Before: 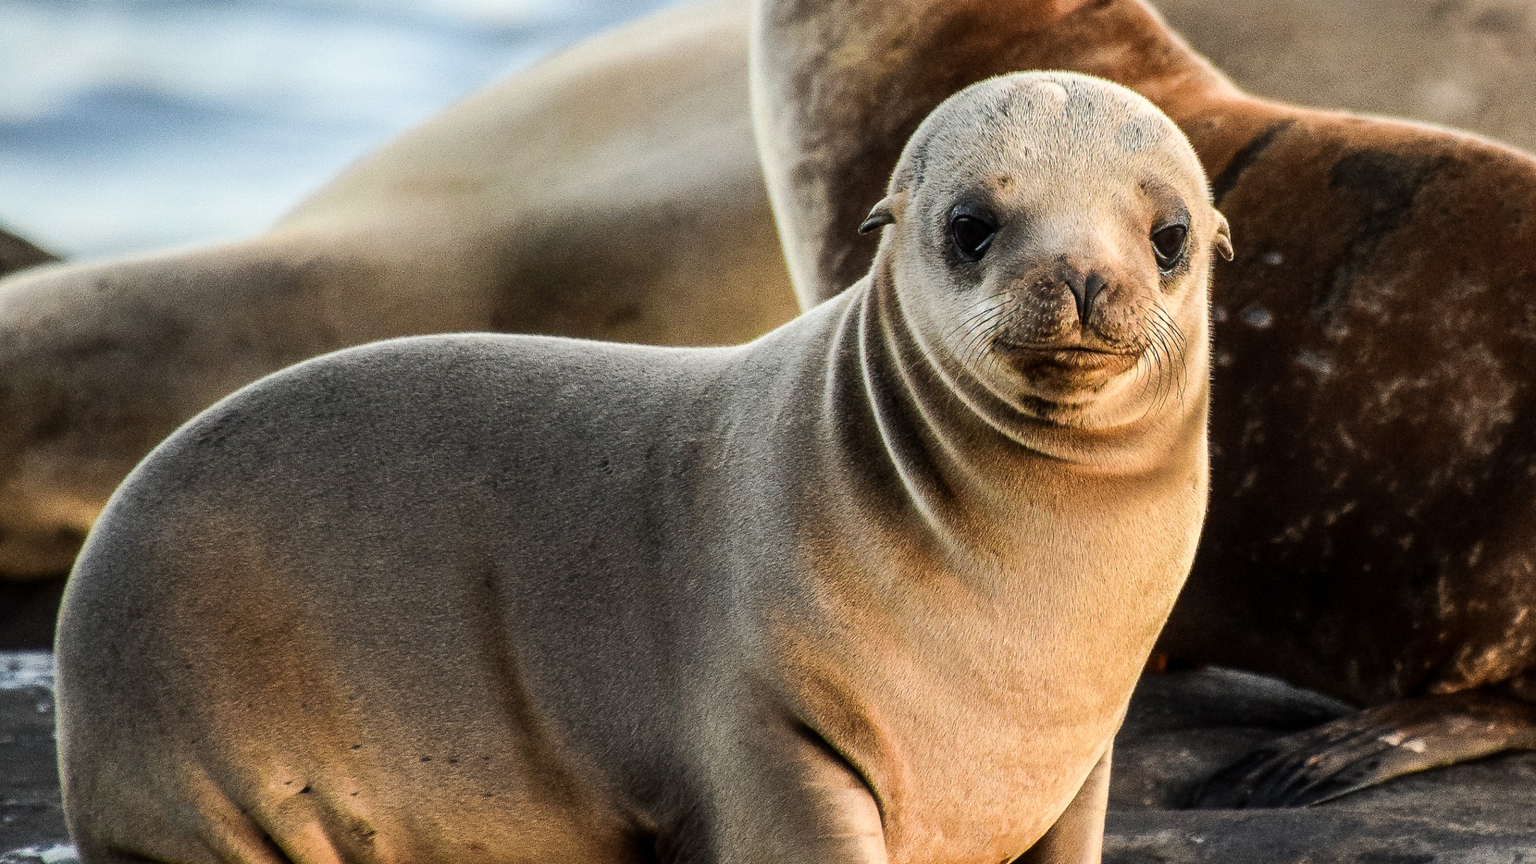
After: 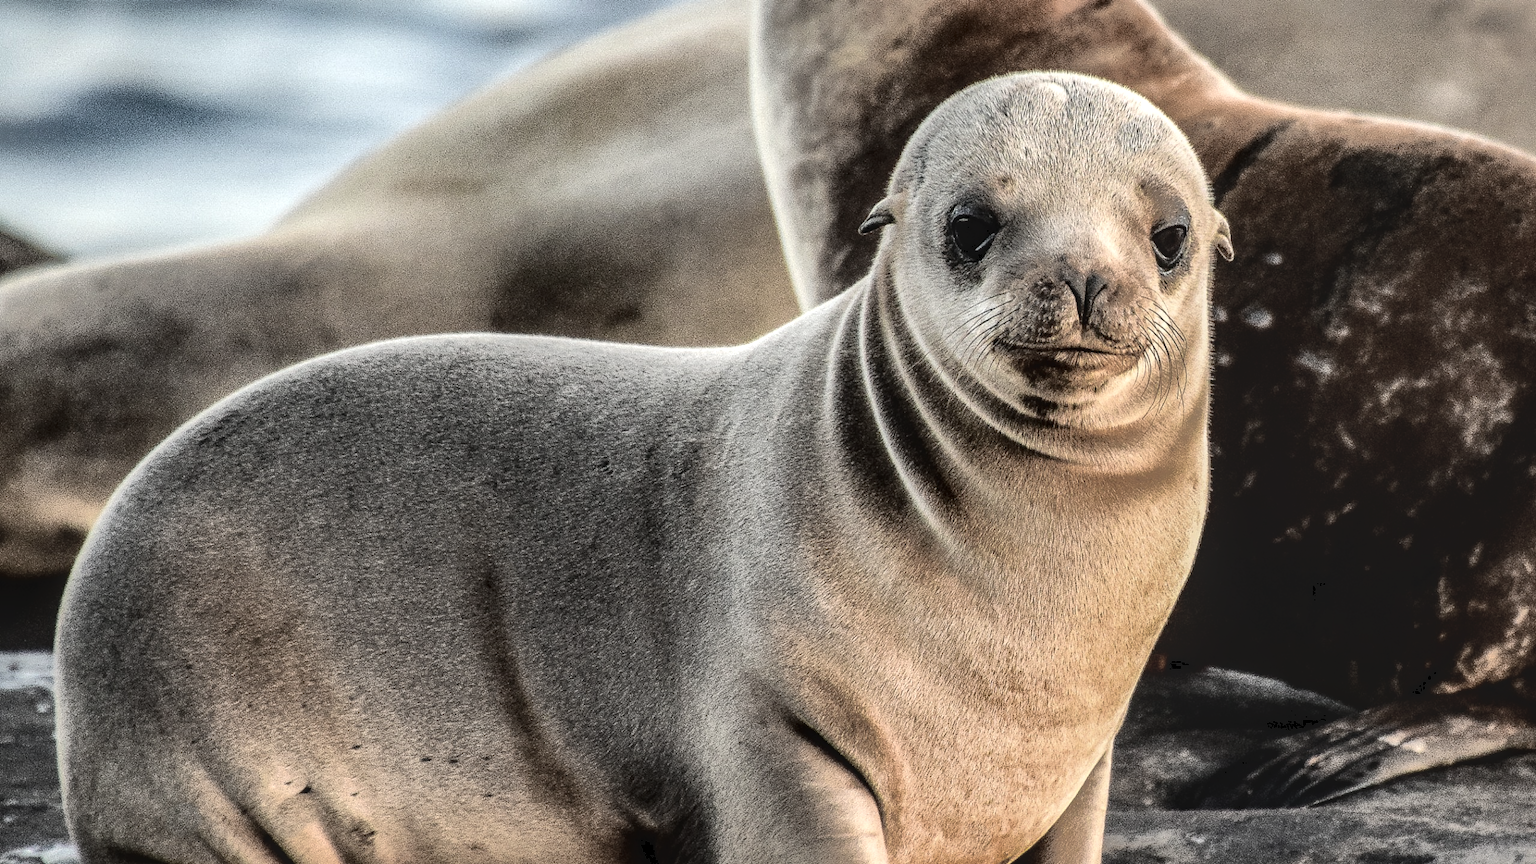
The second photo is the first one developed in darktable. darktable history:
tone curve: curves: ch0 [(0, 0) (0.003, 0.103) (0.011, 0.103) (0.025, 0.105) (0.044, 0.108) (0.069, 0.108) (0.1, 0.111) (0.136, 0.121) (0.177, 0.145) (0.224, 0.174) (0.277, 0.223) (0.335, 0.289) (0.399, 0.374) (0.468, 0.47) (0.543, 0.579) (0.623, 0.687) (0.709, 0.787) (0.801, 0.879) (0.898, 0.942) (1, 1)], color space Lab, independent channels, preserve colors none
local contrast: detail 142%
contrast brightness saturation: brightness 0.185, saturation -0.501
shadows and highlights: shadows -18.1, highlights -73.51
